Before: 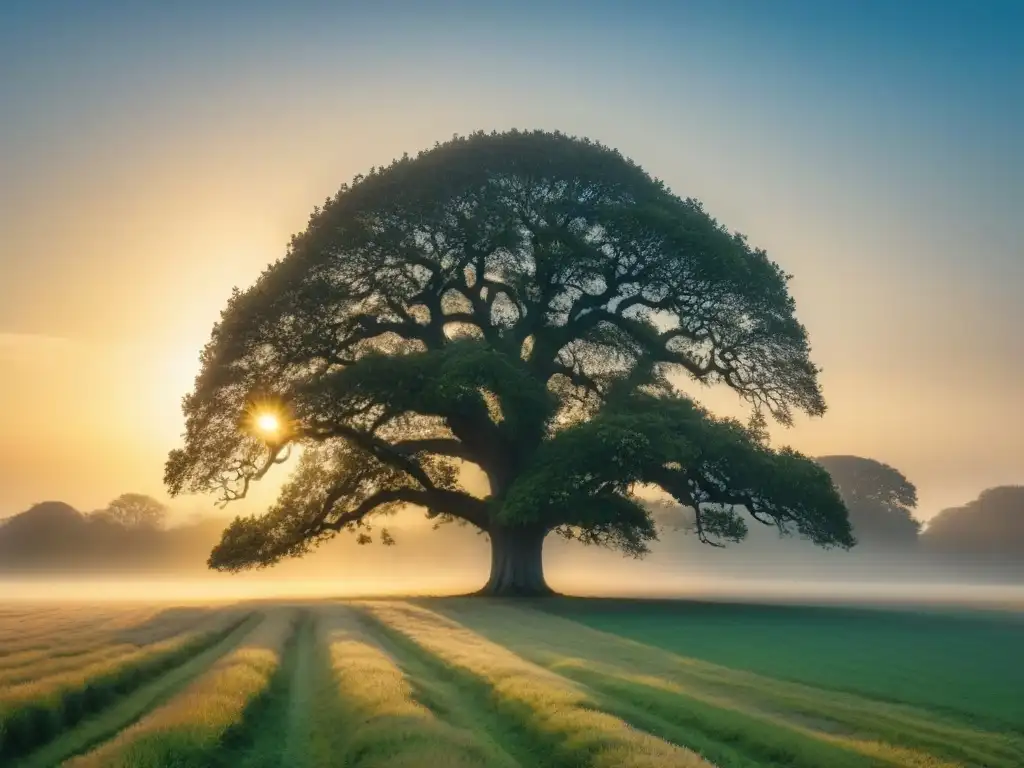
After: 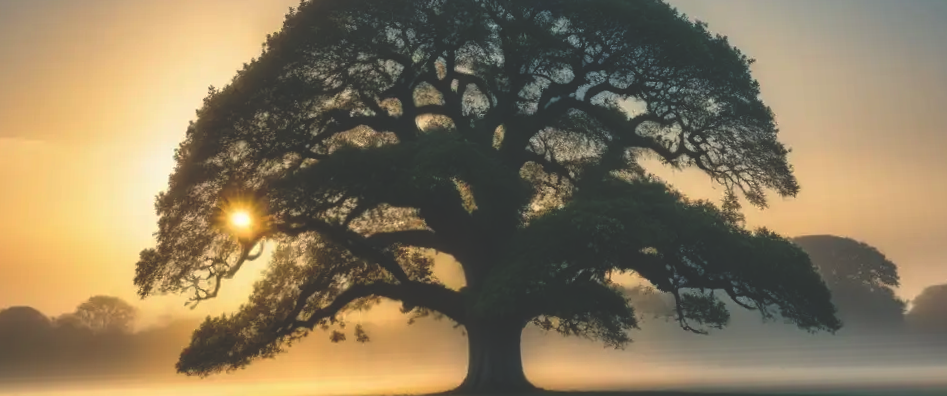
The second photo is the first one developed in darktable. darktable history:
rotate and perspective: rotation -1.68°, lens shift (vertical) -0.146, crop left 0.049, crop right 0.912, crop top 0.032, crop bottom 0.96
crop and rotate: top 23.043%, bottom 23.437%
rgb curve: curves: ch0 [(0, 0.186) (0.314, 0.284) (0.775, 0.708) (1, 1)], compensate middle gray true, preserve colors none
